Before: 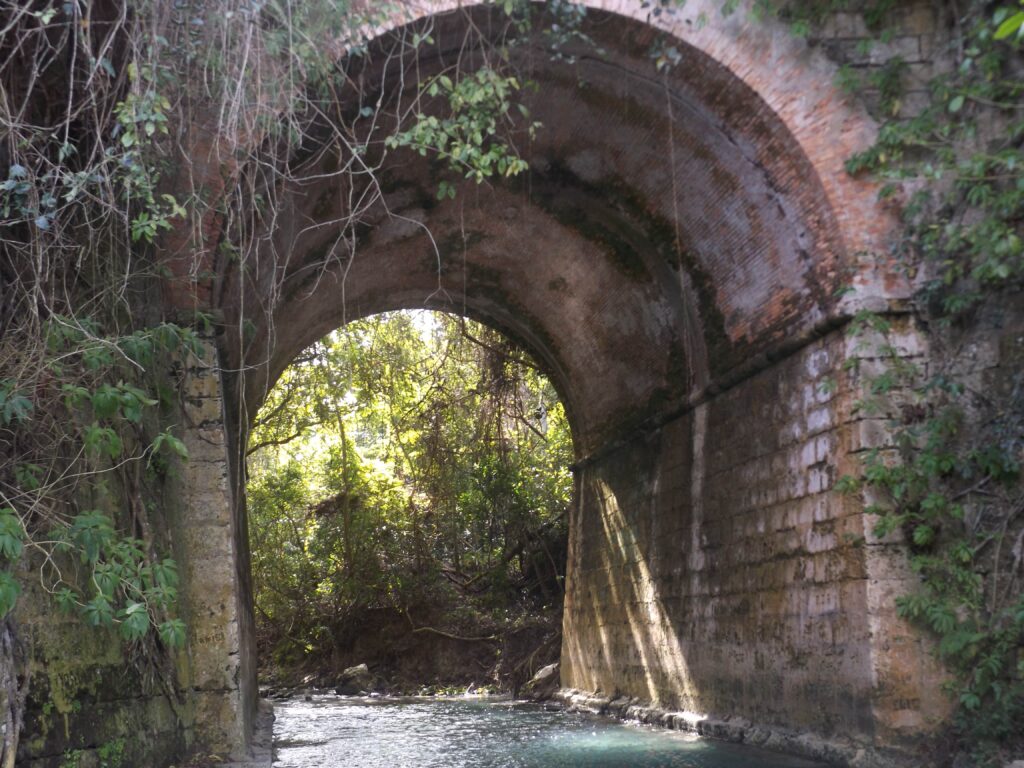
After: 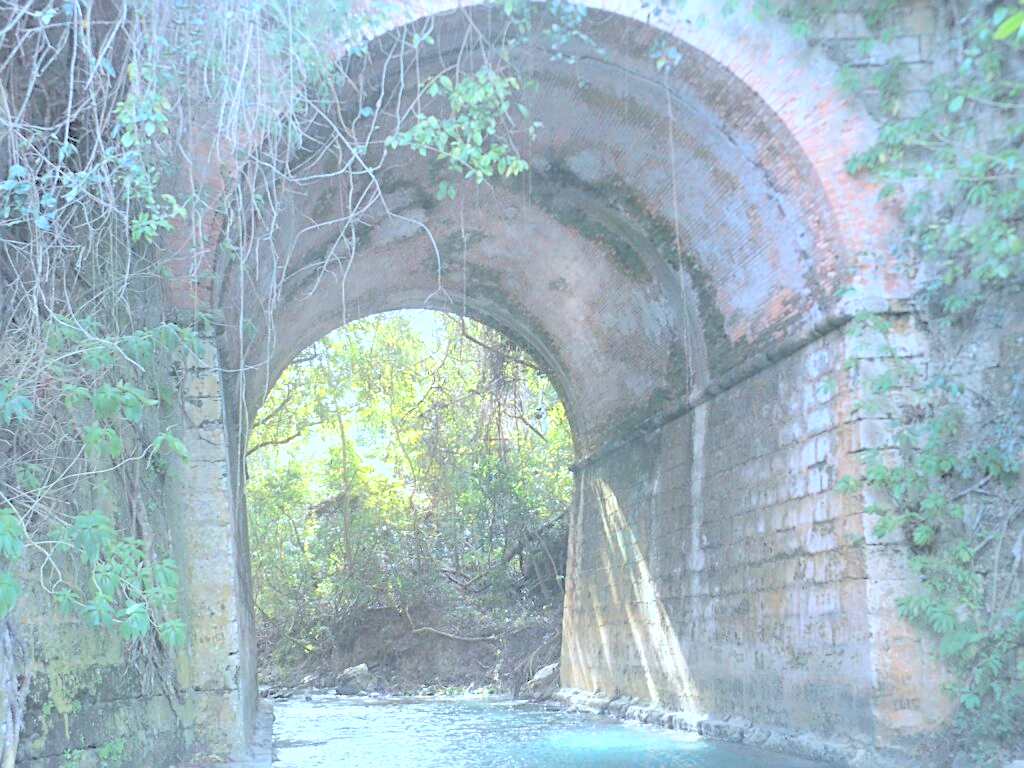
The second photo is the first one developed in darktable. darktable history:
sharpen: on, module defaults
exposure: exposure 0.558 EV, compensate highlight preservation false
color correction: highlights a* -10.61, highlights b* -19.3
contrast brightness saturation: brightness 0.996
